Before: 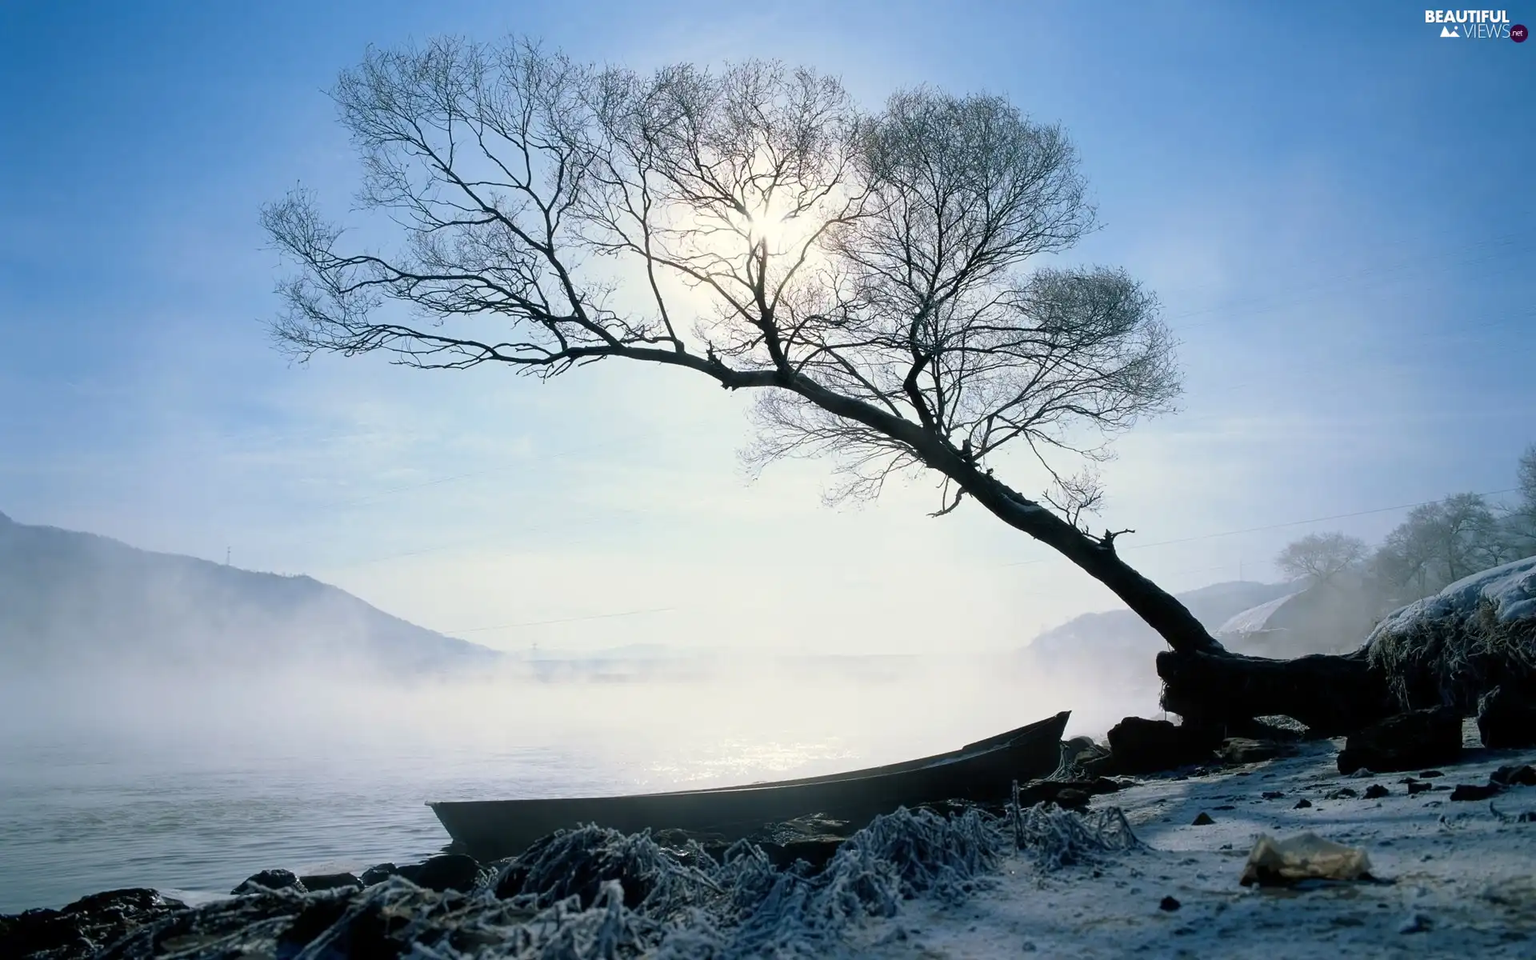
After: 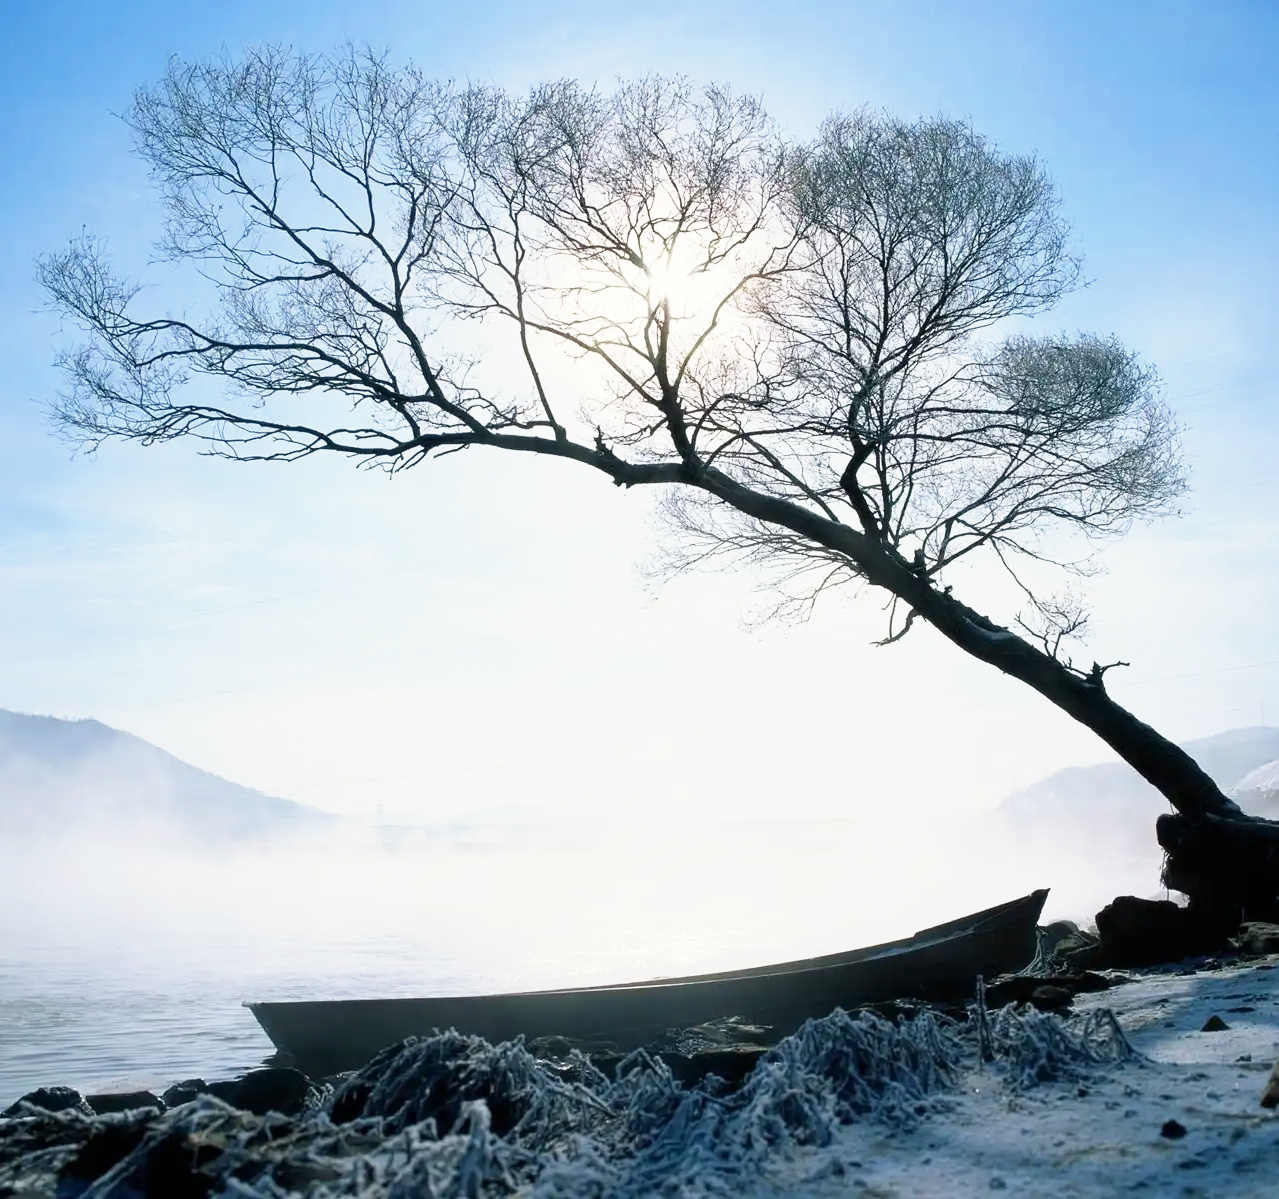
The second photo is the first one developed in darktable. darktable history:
base curve: curves: ch0 [(0, 0) (0.579, 0.807) (1, 1)], preserve colors none
crop and rotate: left 15.055%, right 18.278%
tone equalizer: -8 EV -0.55 EV
